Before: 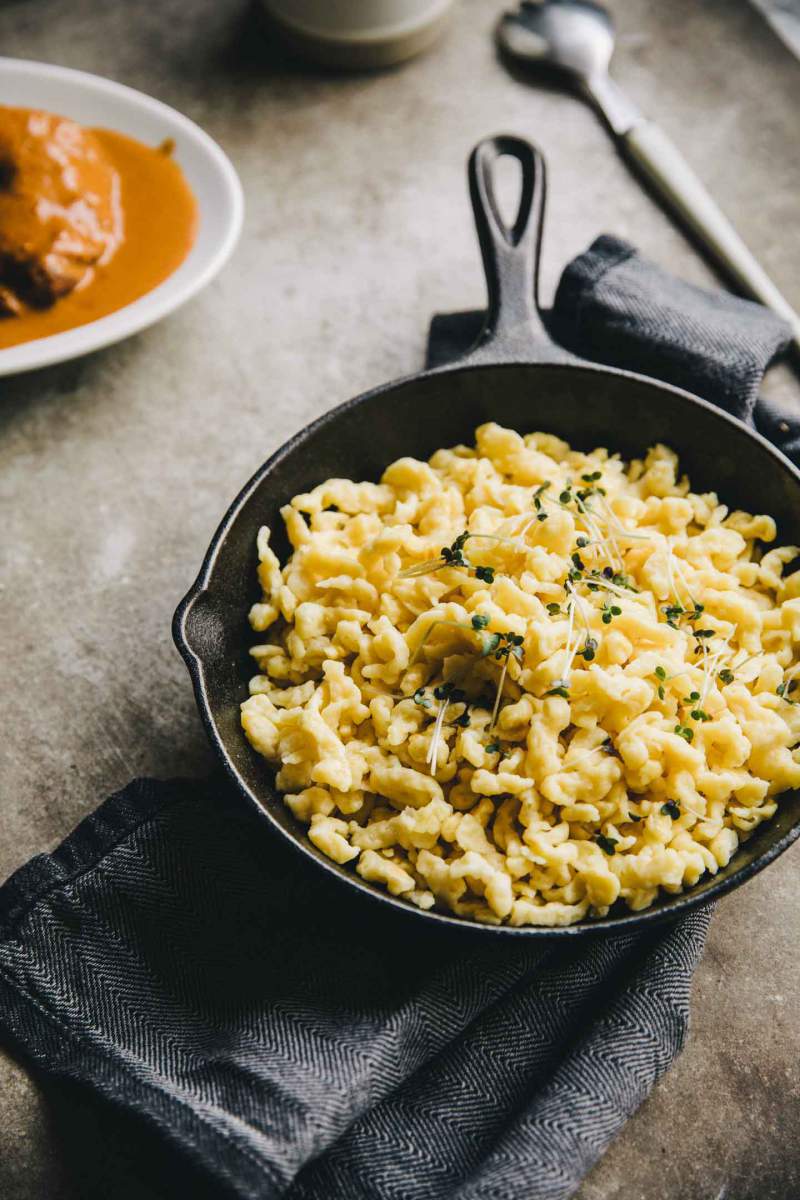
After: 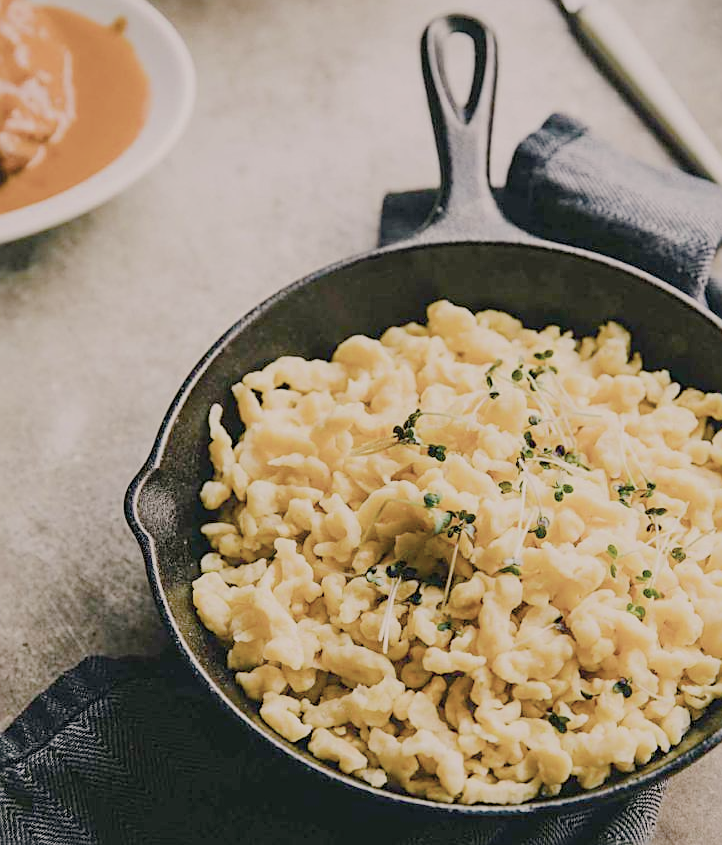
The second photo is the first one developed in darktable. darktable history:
sharpen: on, module defaults
filmic rgb: black relative exposure -7.98 EV, white relative exposure 8.02 EV, threshold 2.98 EV, hardness 2.47, latitude 10.49%, contrast 0.717, highlights saturation mix 8.6%, shadows ↔ highlights balance 1.85%, enable highlight reconstruction true
crop: left 6.021%, top 10.187%, right 3.712%, bottom 19.364%
color balance rgb: shadows lift › chroma 0.906%, shadows lift › hue 114.41°, perceptual saturation grading › global saturation 20%, perceptual saturation grading › highlights -25.052%, perceptual saturation grading › shadows 49.317%, global vibrance 20%
exposure: black level correction 0, exposure 1.096 EV, compensate highlight preservation false
color correction: highlights a* 5.59, highlights b* 5.26, saturation 0.67
